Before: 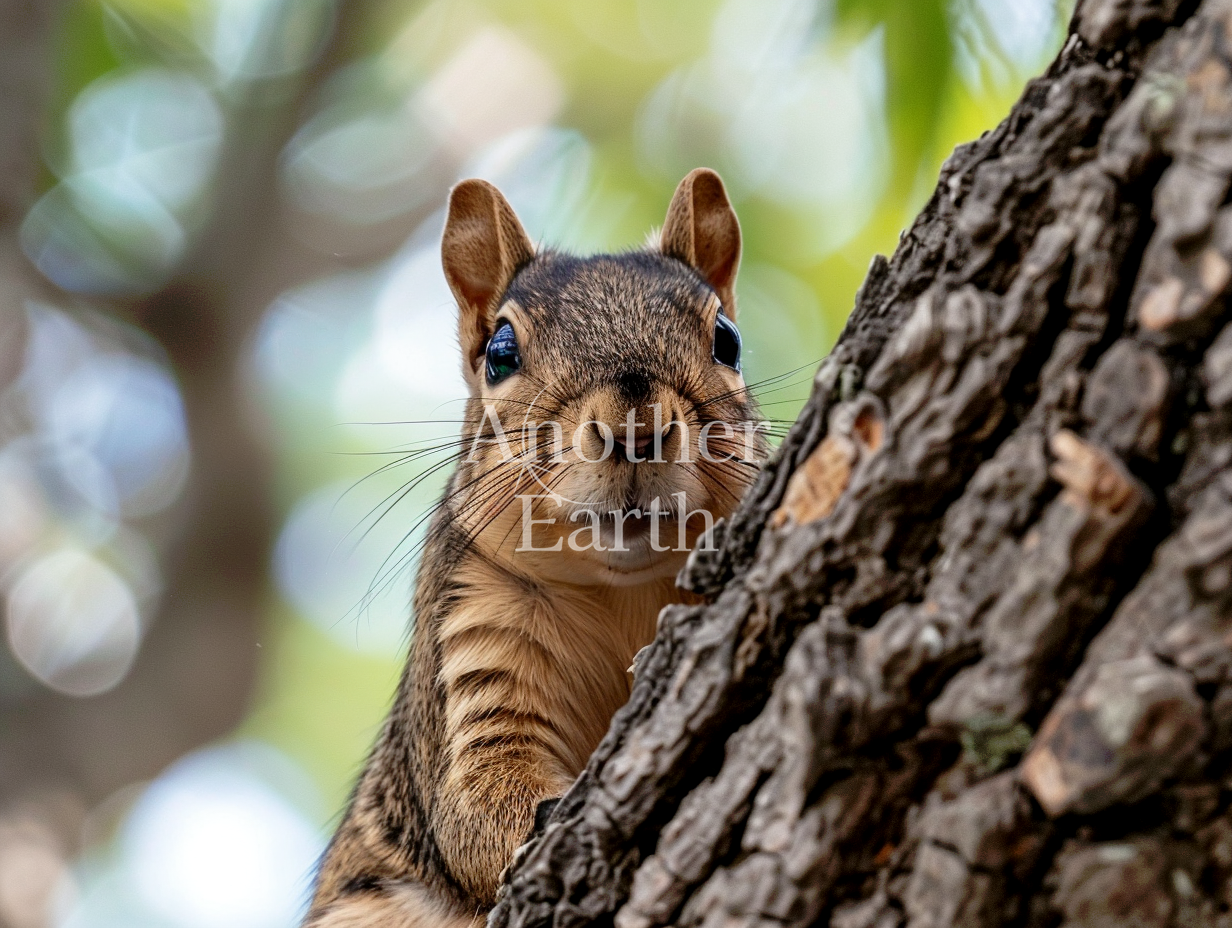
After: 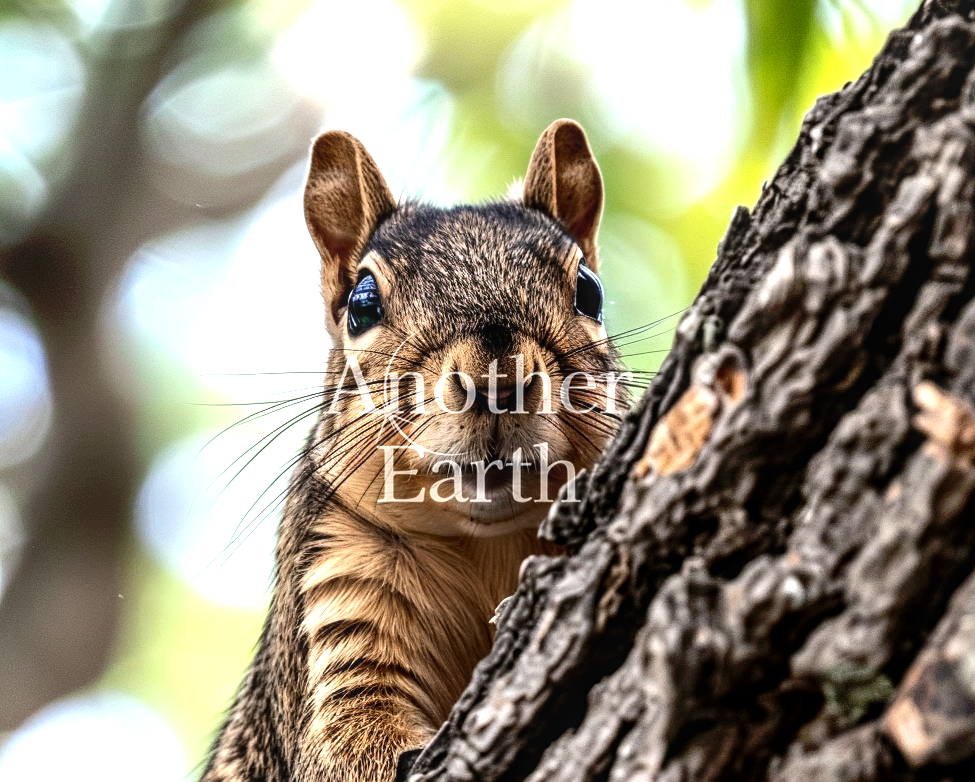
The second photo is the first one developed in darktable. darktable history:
crop: left 11.225%, top 5.381%, right 9.565%, bottom 10.314%
tone equalizer: -8 EV -1.08 EV, -7 EV -1.01 EV, -6 EV -0.867 EV, -5 EV -0.578 EV, -3 EV 0.578 EV, -2 EV 0.867 EV, -1 EV 1.01 EV, +0 EV 1.08 EV, edges refinement/feathering 500, mask exposure compensation -1.57 EV, preserve details no
local contrast: on, module defaults
rotate and perspective: crop left 0, crop top 0
